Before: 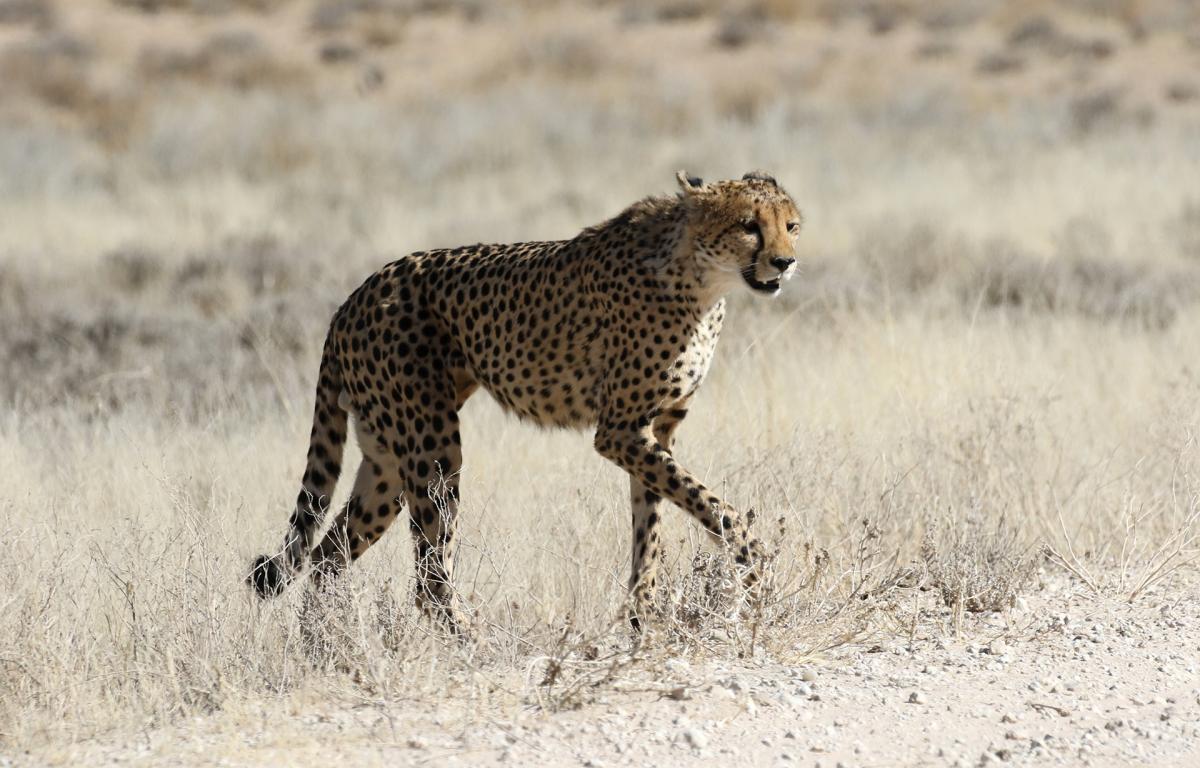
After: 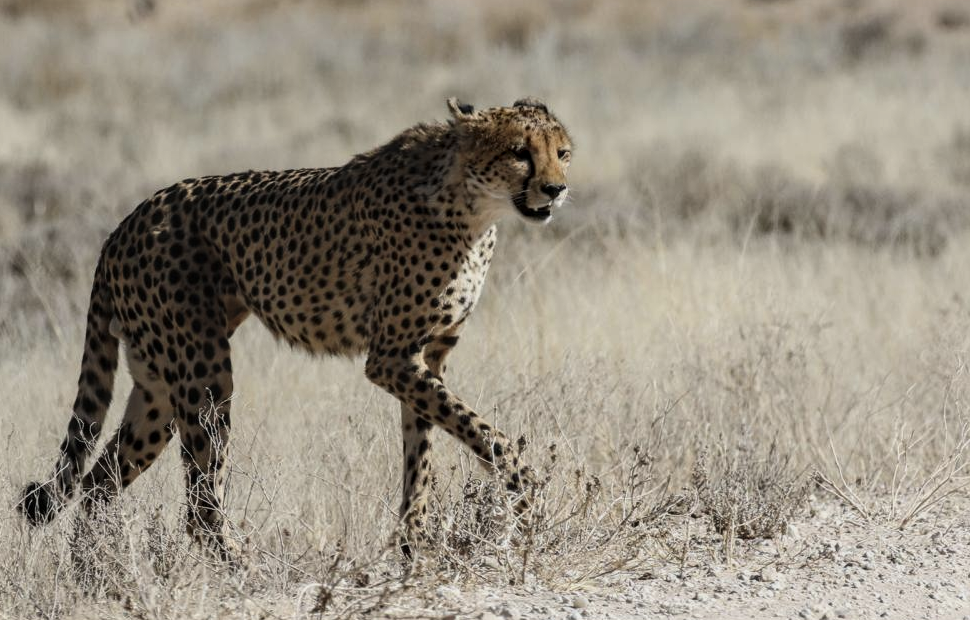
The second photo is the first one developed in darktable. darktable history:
local contrast: highlights 25%, detail 150%
exposure: black level correction -0.015, exposure -0.5 EV, compensate highlight preservation false
crop: left 19.159%, top 9.58%, bottom 9.58%
